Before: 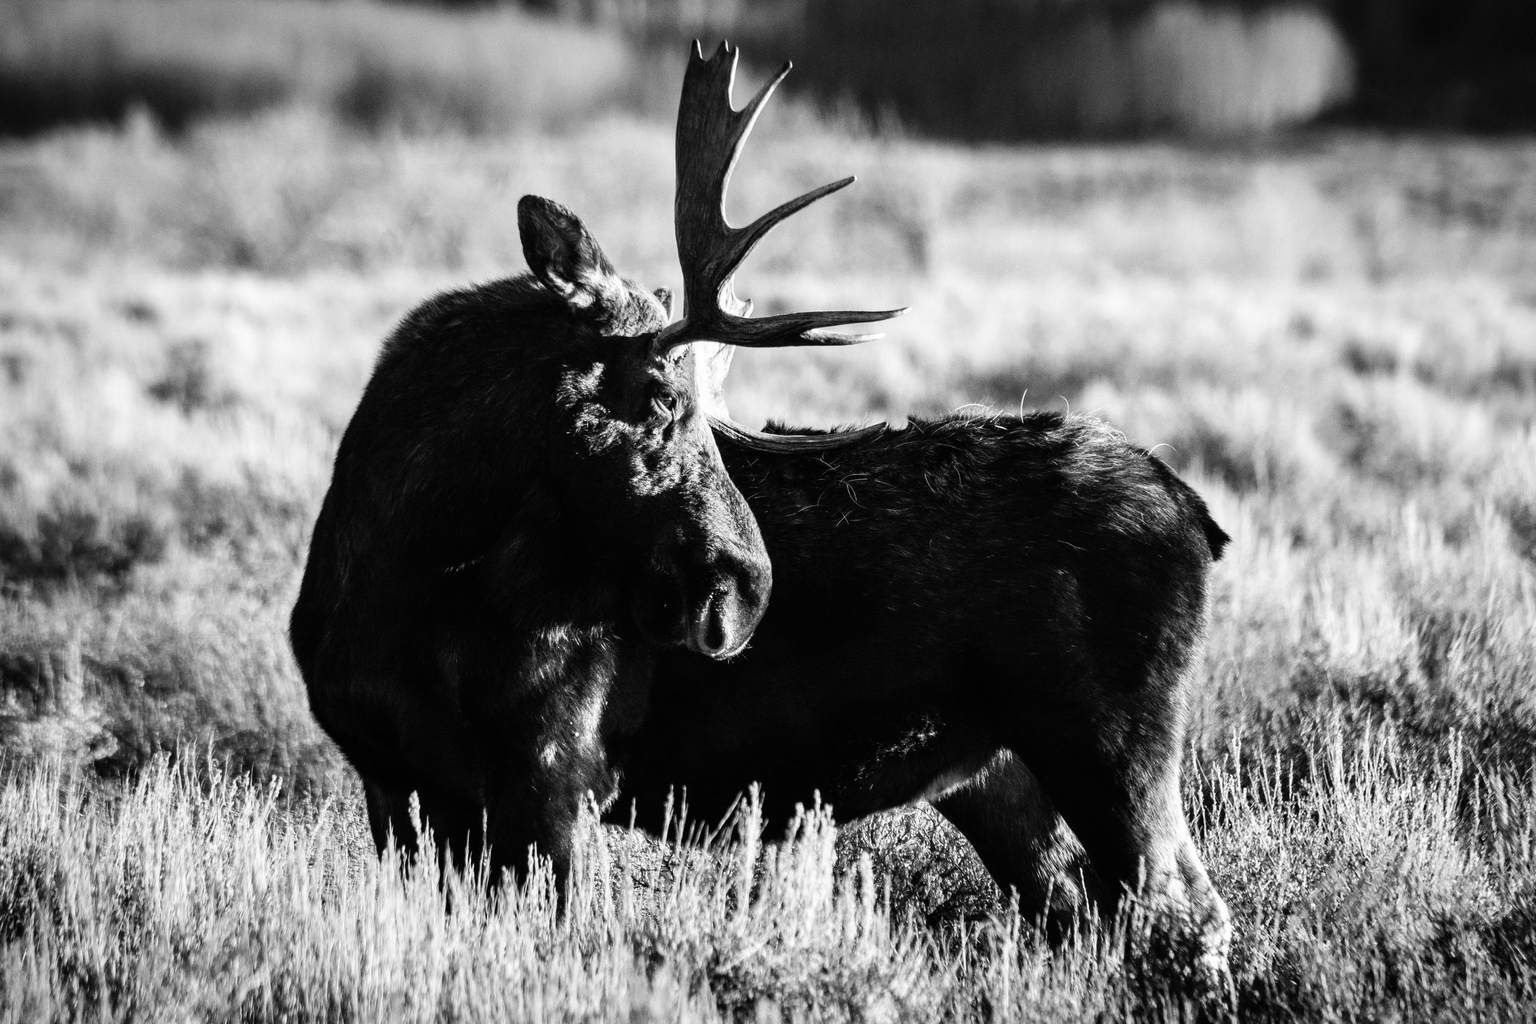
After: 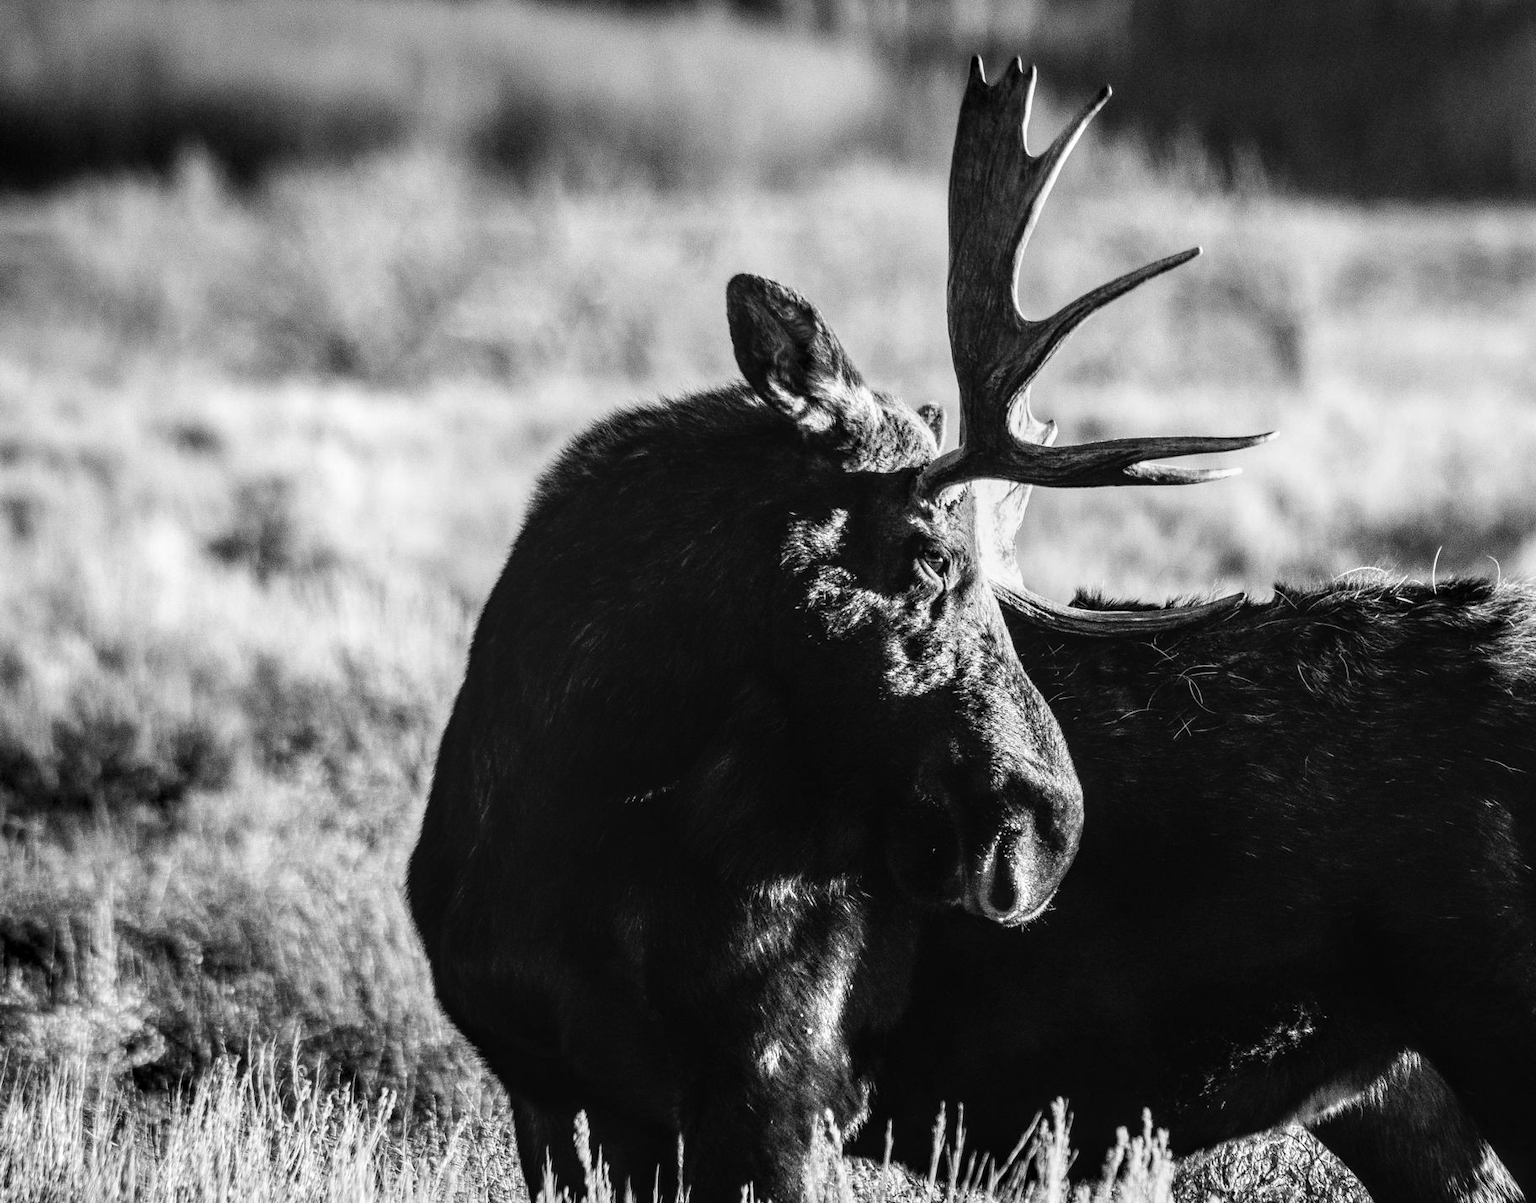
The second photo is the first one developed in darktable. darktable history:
local contrast: on, module defaults
crop: right 28.738%, bottom 16.242%
